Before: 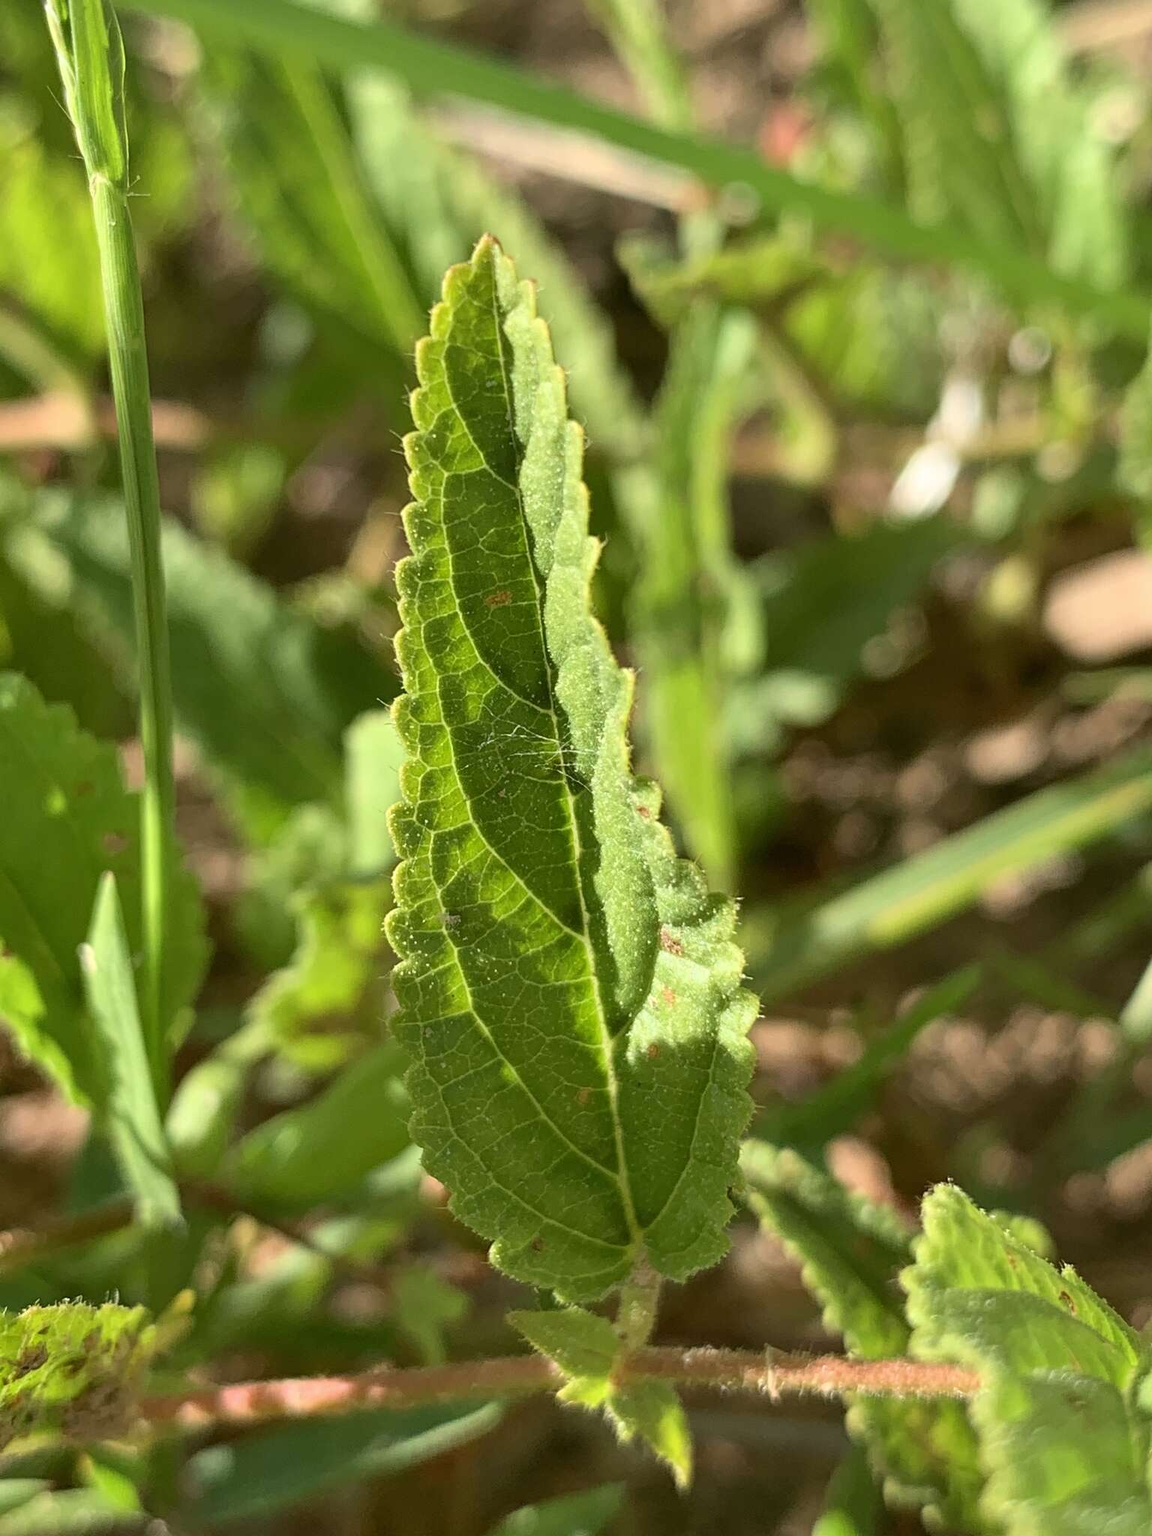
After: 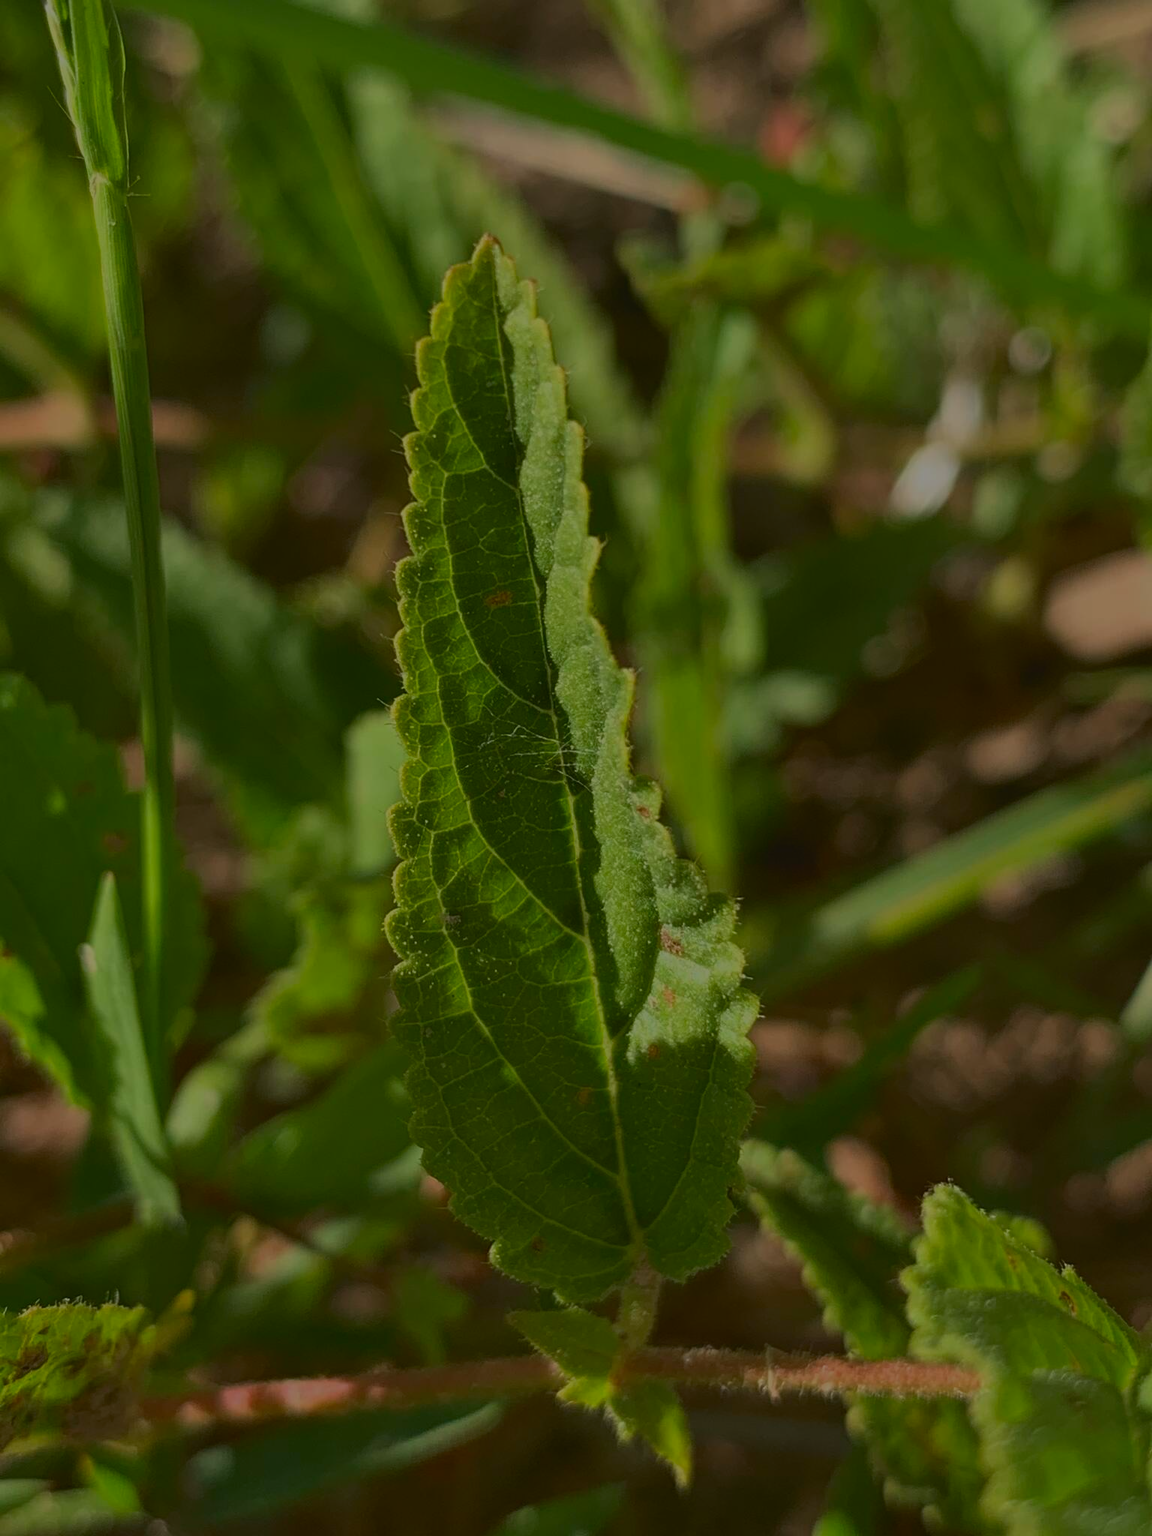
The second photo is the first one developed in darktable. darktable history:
contrast brightness saturation: contrast -0.19, brightness -0.19, saturation -0.04
exposure: exposure -0.5 EV
